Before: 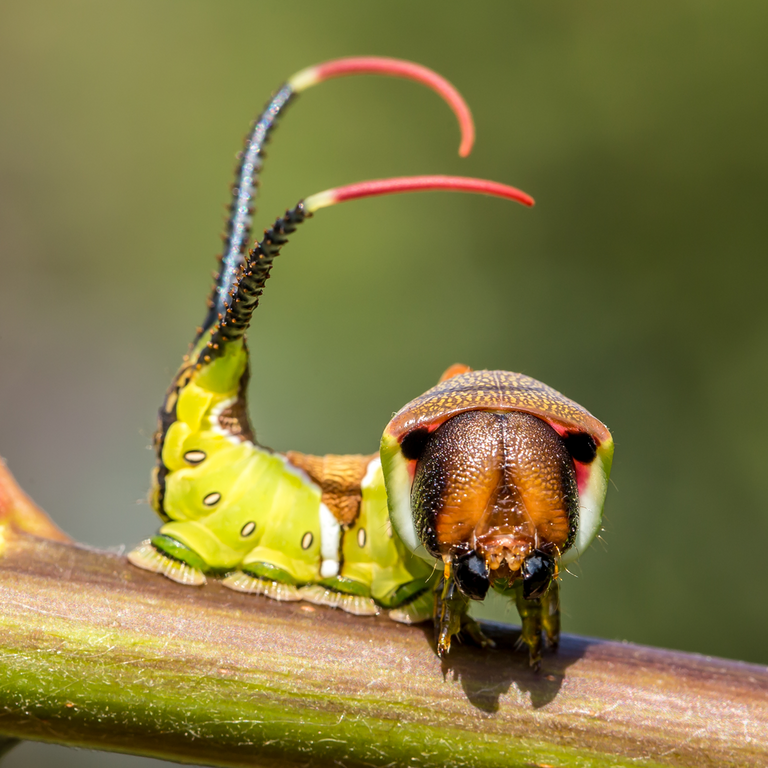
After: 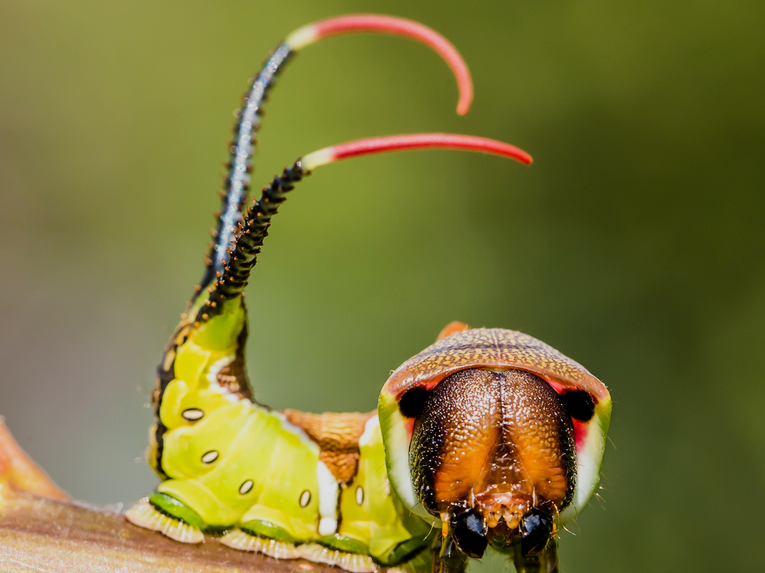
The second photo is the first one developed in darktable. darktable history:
sigmoid: on, module defaults
crop: left 0.387%, top 5.469%, bottom 19.809%
